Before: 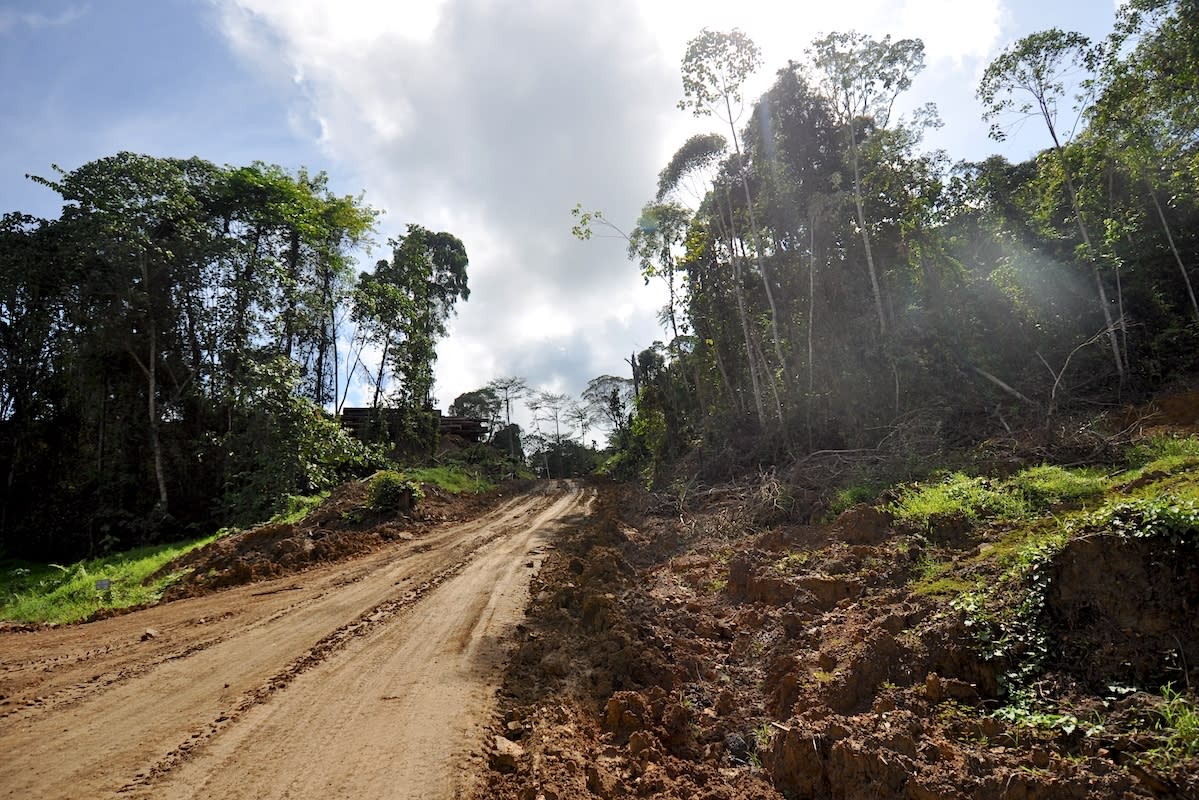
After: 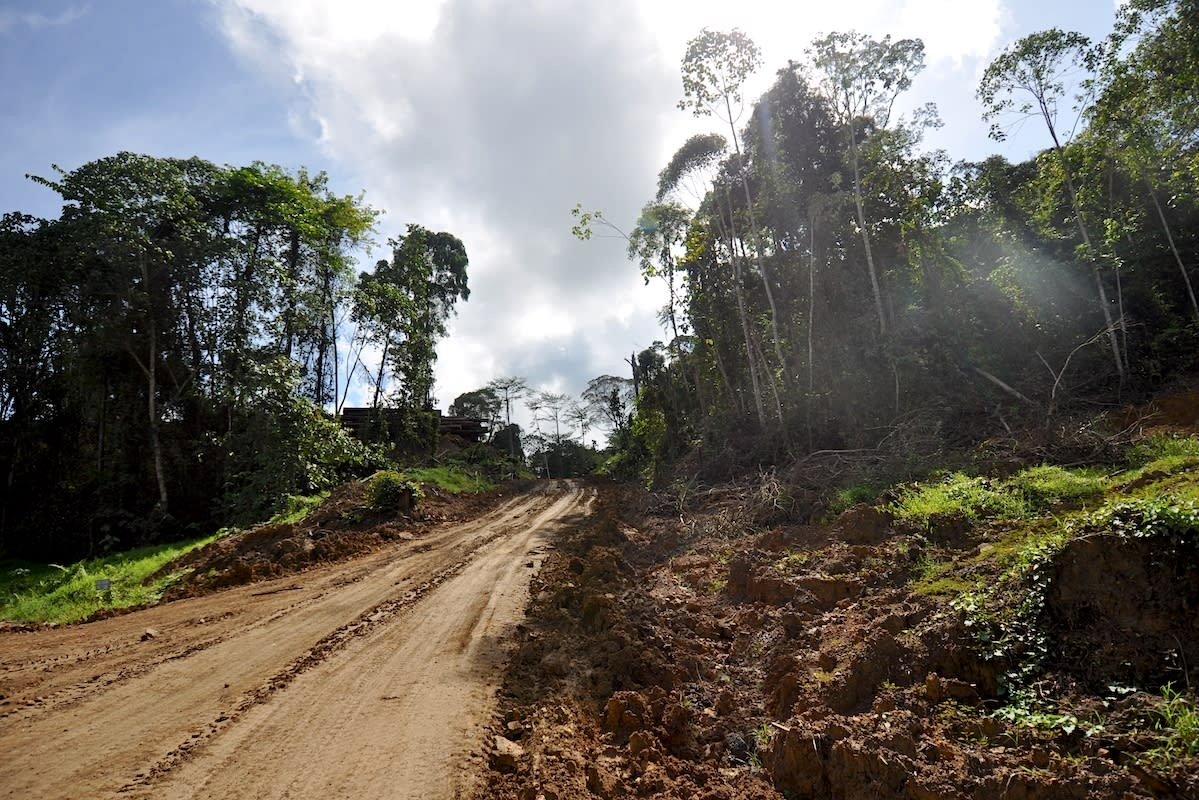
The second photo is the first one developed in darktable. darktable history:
contrast brightness saturation: contrast 0.032, brightness -0.034
